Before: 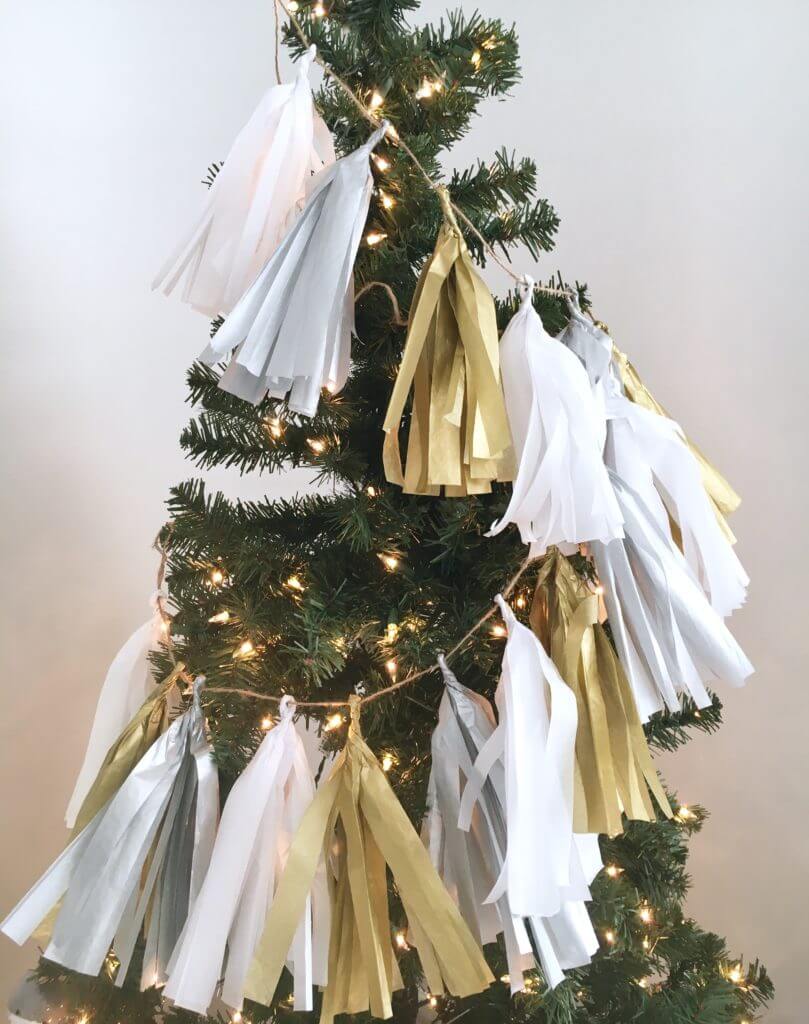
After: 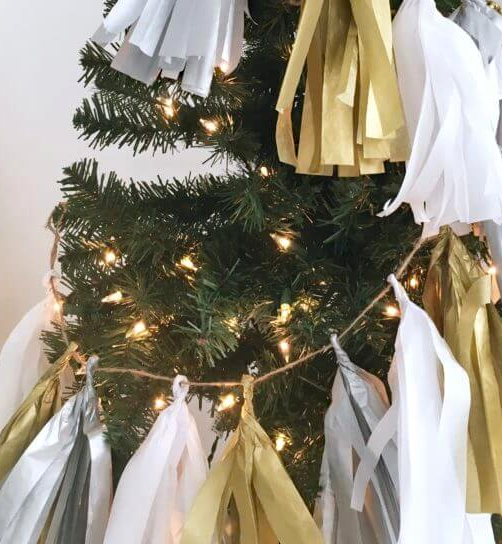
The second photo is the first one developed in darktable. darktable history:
haze removal: compatibility mode true, adaptive false
crop: left 13.312%, top 31.28%, right 24.627%, bottom 15.582%
